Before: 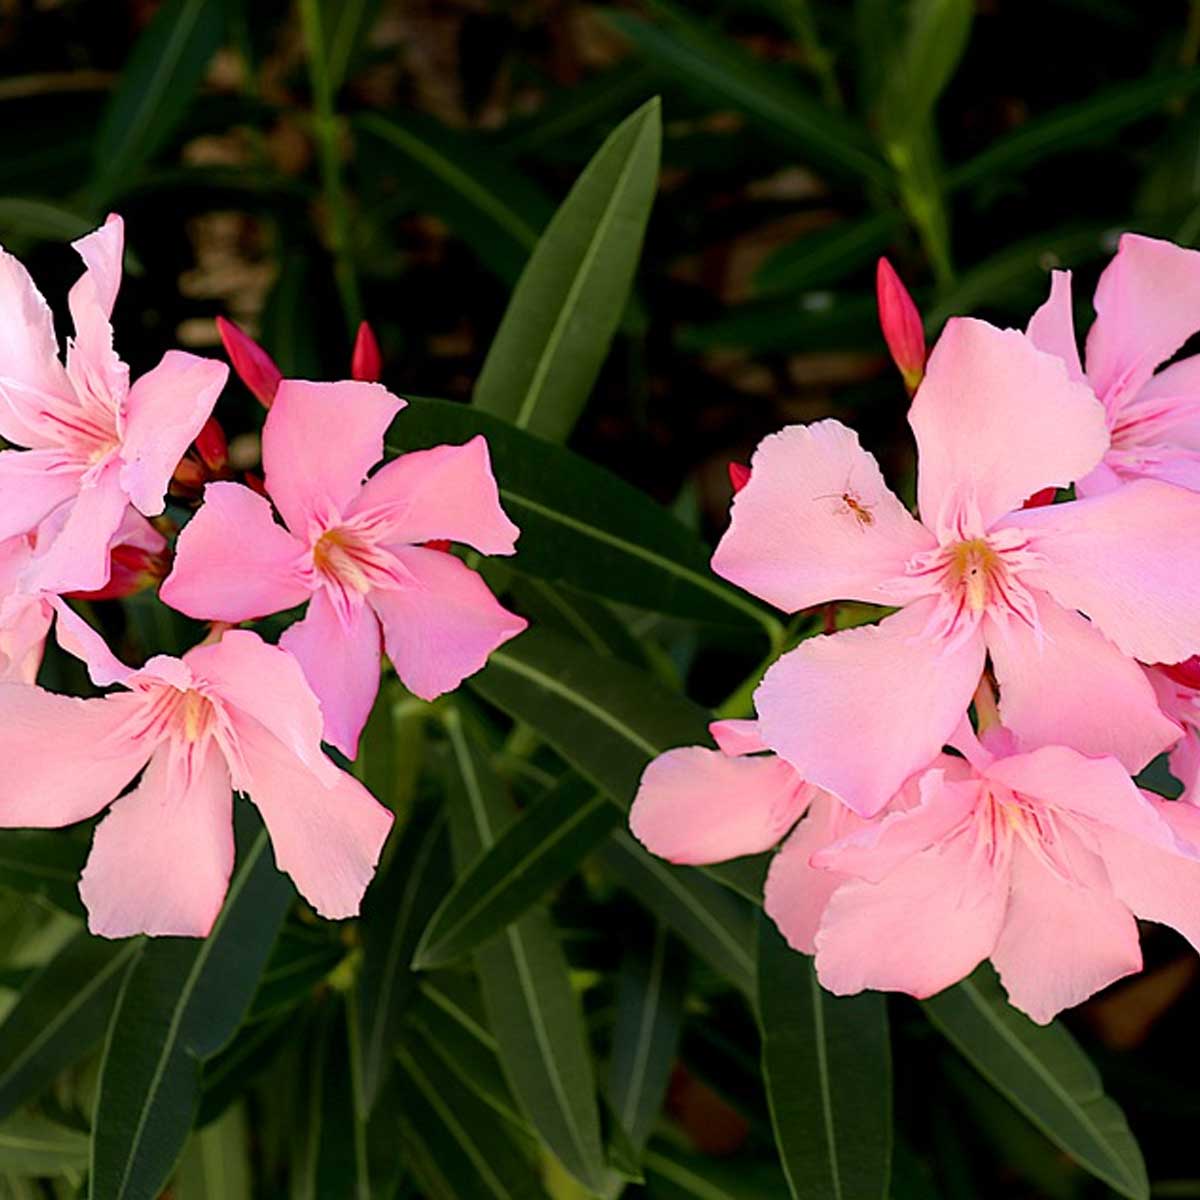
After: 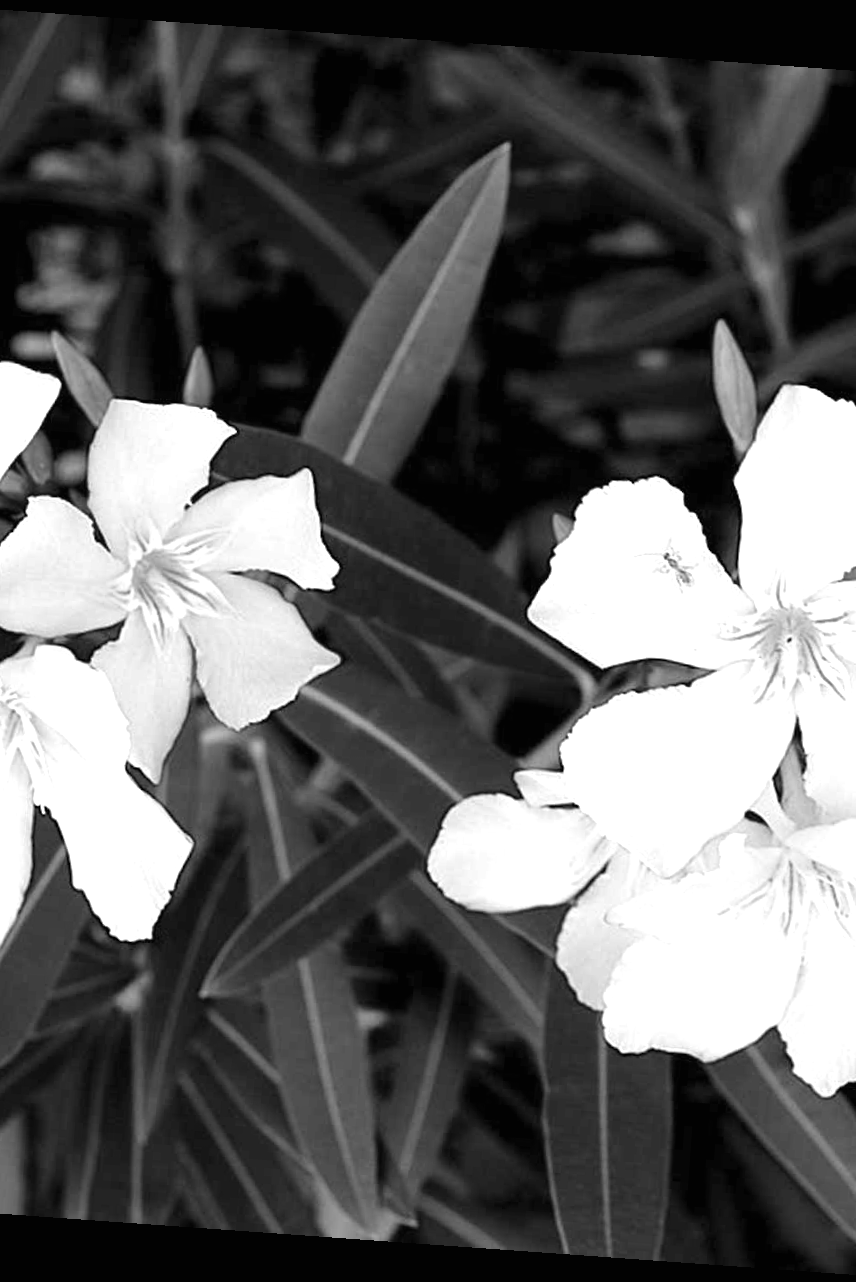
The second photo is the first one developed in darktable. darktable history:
crop and rotate: left 17.732%, right 15.423%
rotate and perspective: rotation 4.1°, automatic cropping off
exposure: black level correction 0, exposure 1.1 EV, compensate exposure bias true, compensate highlight preservation false
monochrome: on, module defaults
